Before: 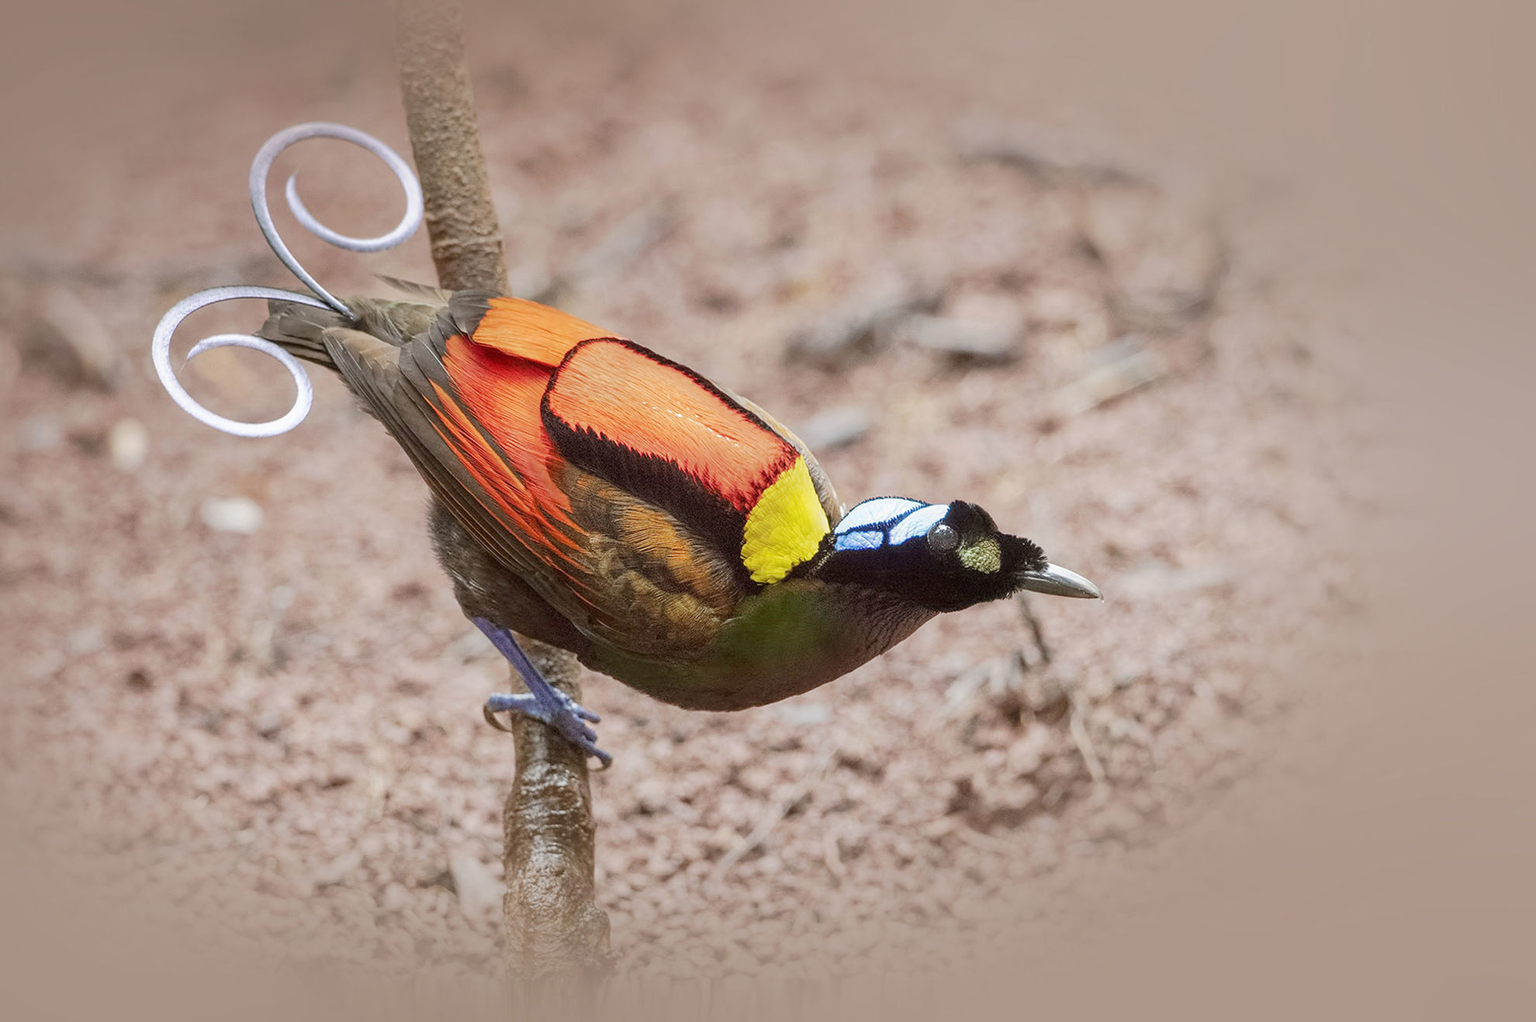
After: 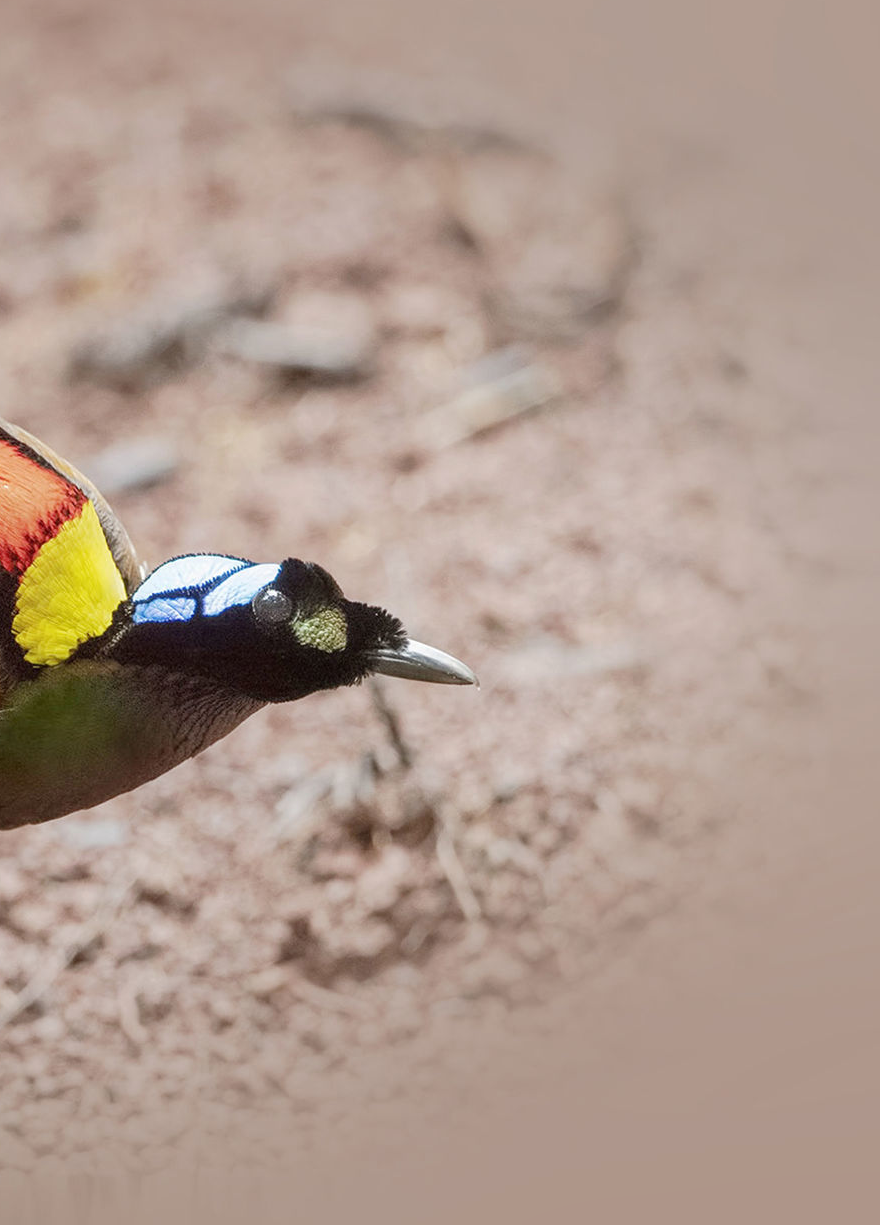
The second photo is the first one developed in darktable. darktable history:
crop: left 47.628%, top 6.643%, right 7.874%
tone equalizer: on, module defaults
